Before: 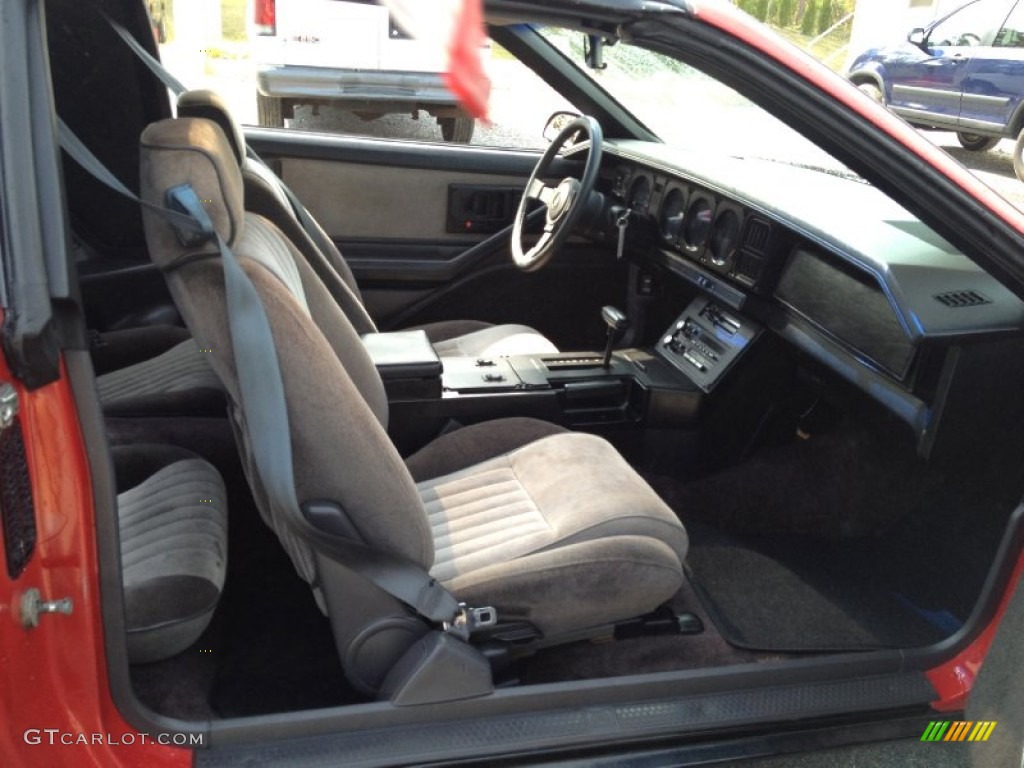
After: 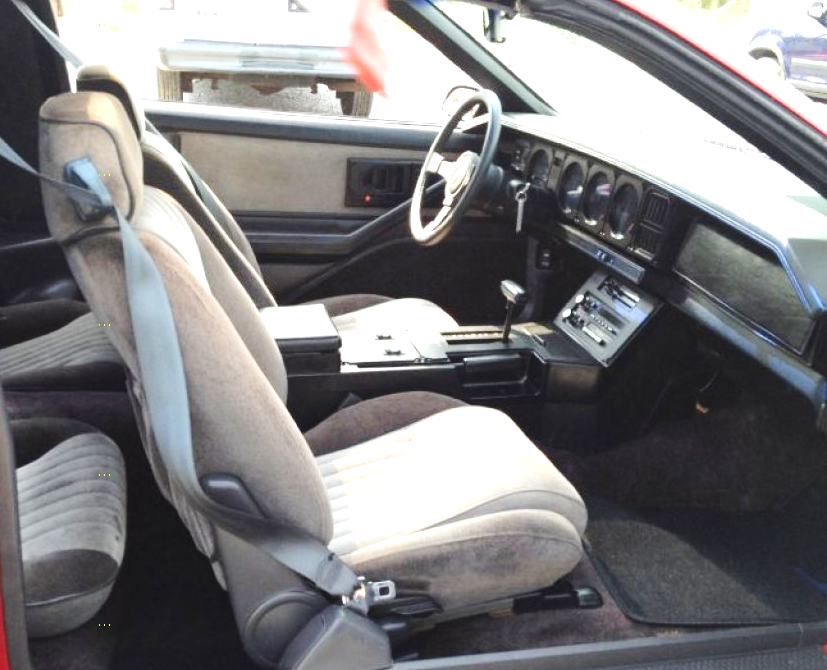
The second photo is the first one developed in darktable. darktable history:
tone curve: curves: ch0 [(0, 0) (0.071, 0.047) (0.266, 0.26) (0.491, 0.552) (0.753, 0.818) (1, 0.983)]; ch1 [(0, 0) (0.346, 0.307) (0.408, 0.369) (0.463, 0.443) (0.482, 0.493) (0.502, 0.5) (0.517, 0.518) (0.546, 0.576) (0.588, 0.643) (0.651, 0.709) (1, 1)]; ch2 [(0, 0) (0.346, 0.34) (0.434, 0.46) (0.485, 0.494) (0.5, 0.494) (0.517, 0.503) (0.535, 0.545) (0.583, 0.634) (0.625, 0.686) (1, 1)], preserve colors none
exposure: black level correction -0.002, exposure 1.109 EV, compensate highlight preservation false
crop: left 9.907%, top 3.473%, right 9.244%, bottom 9.26%
